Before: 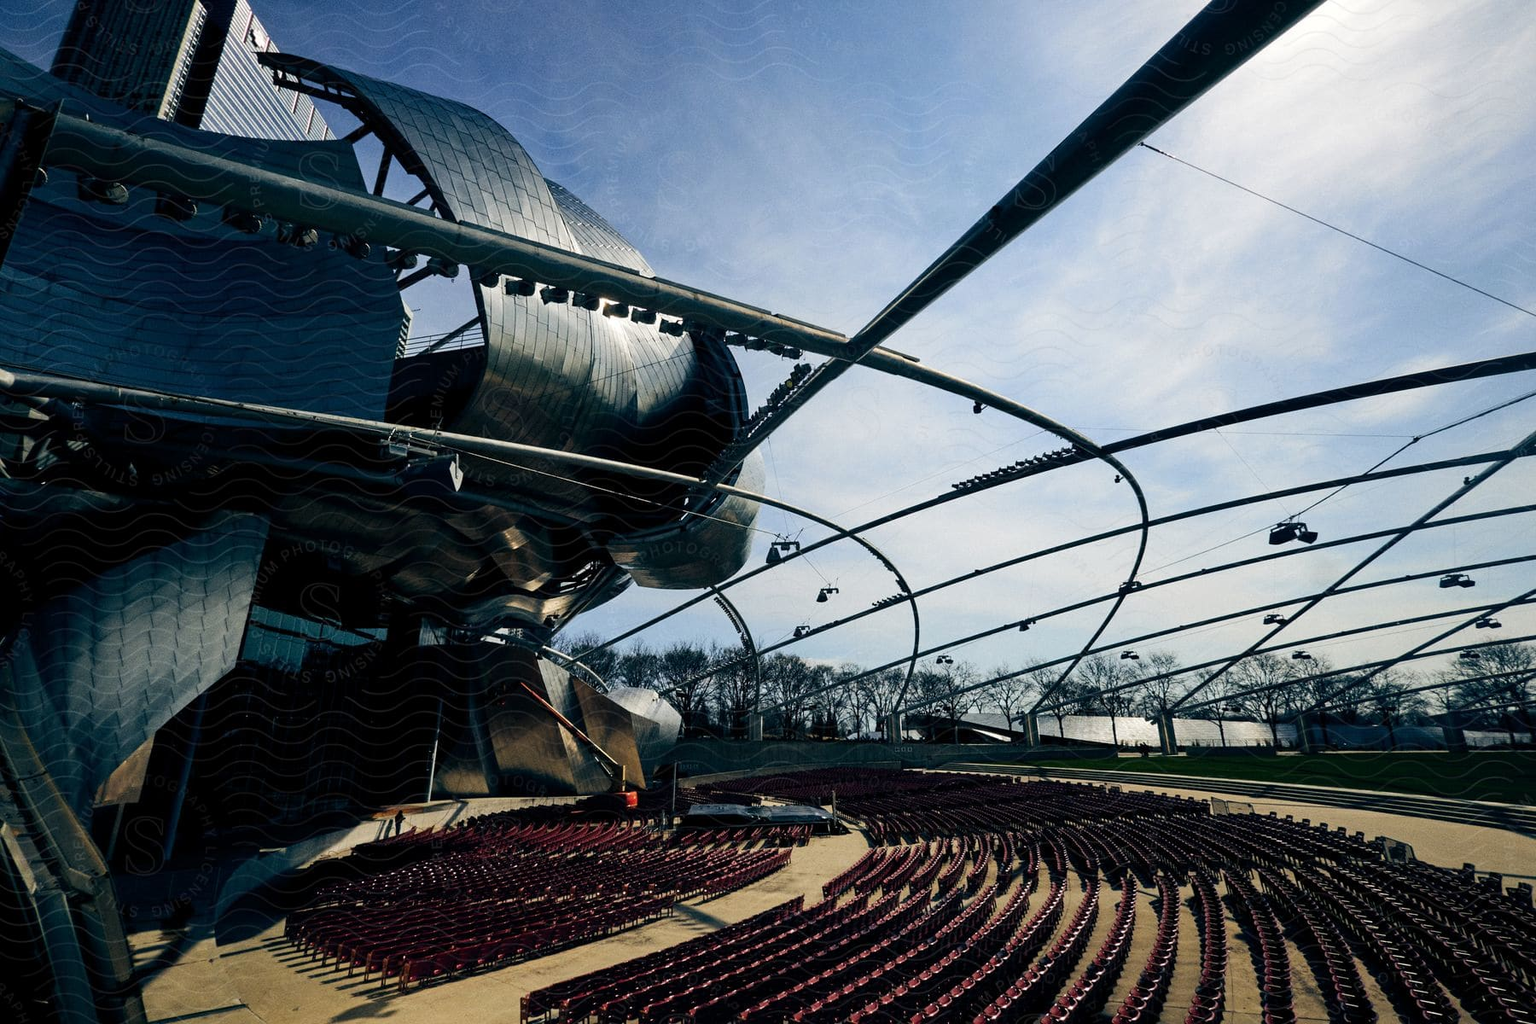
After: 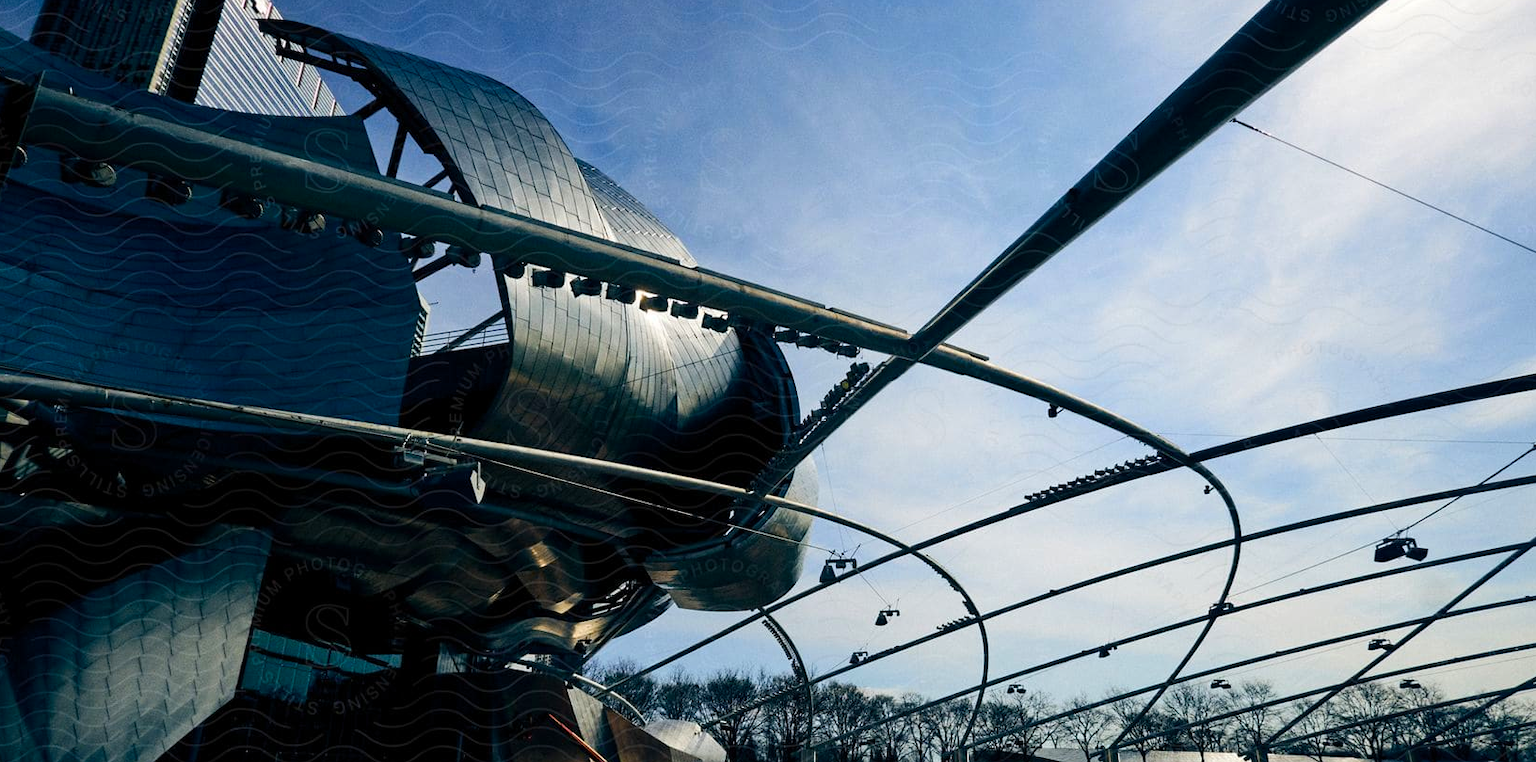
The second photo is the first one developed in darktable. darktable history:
crop: left 1.509%, top 3.452%, right 7.696%, bottom 28.452%
color balance rgb: perceptual saturation grading › global saturation 30%
white balance: red 1, blue 1
